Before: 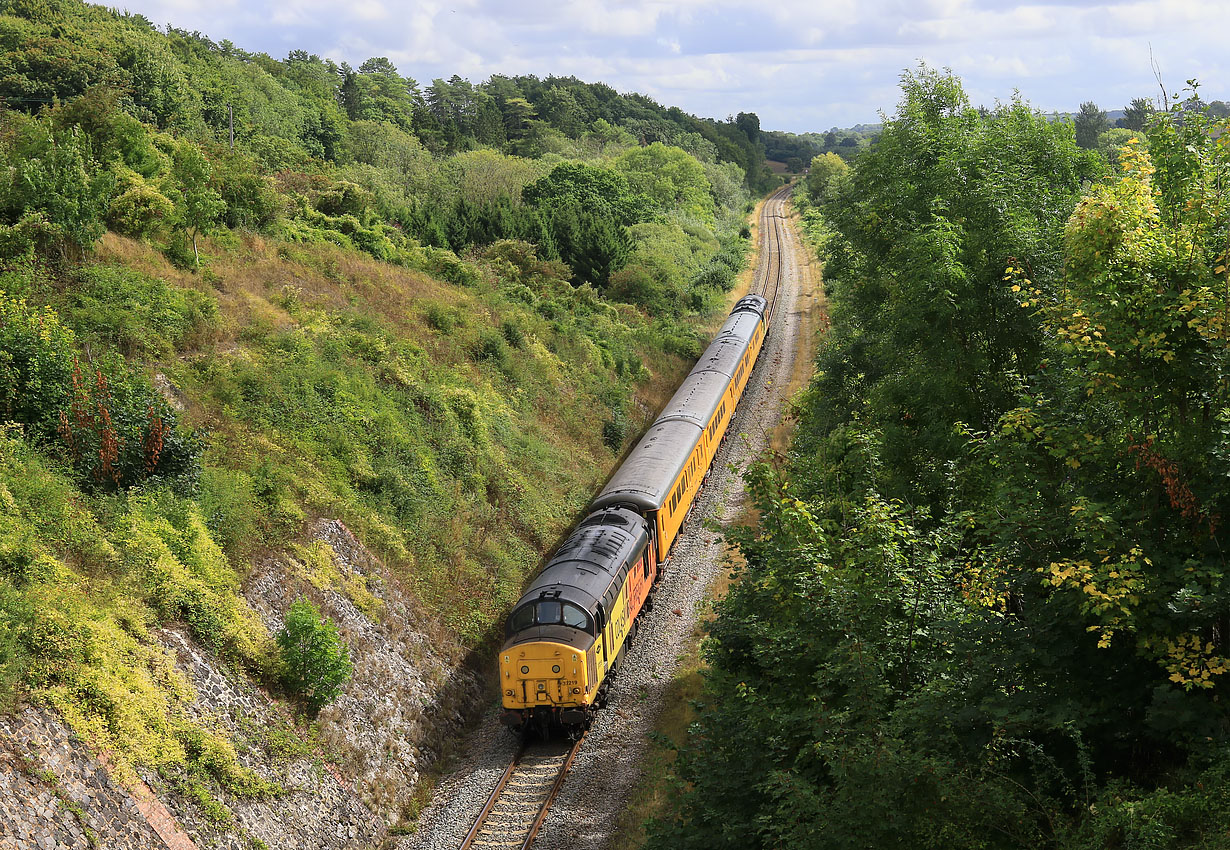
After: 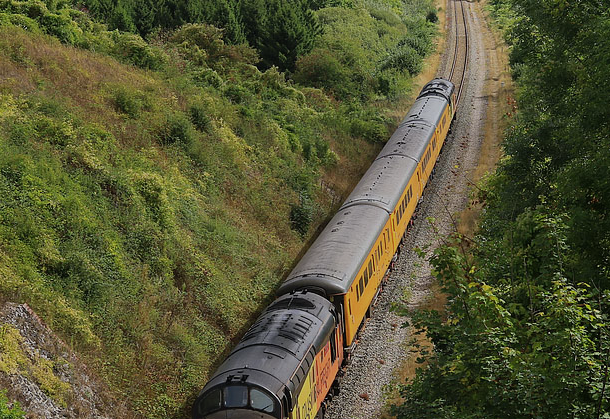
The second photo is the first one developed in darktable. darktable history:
exposure: black level correction 0, exposure -0.727 EV, compensate highlight preservation false
crop: left 25.47%, top 25.471%, right 24.918%, bottom 25.127%
